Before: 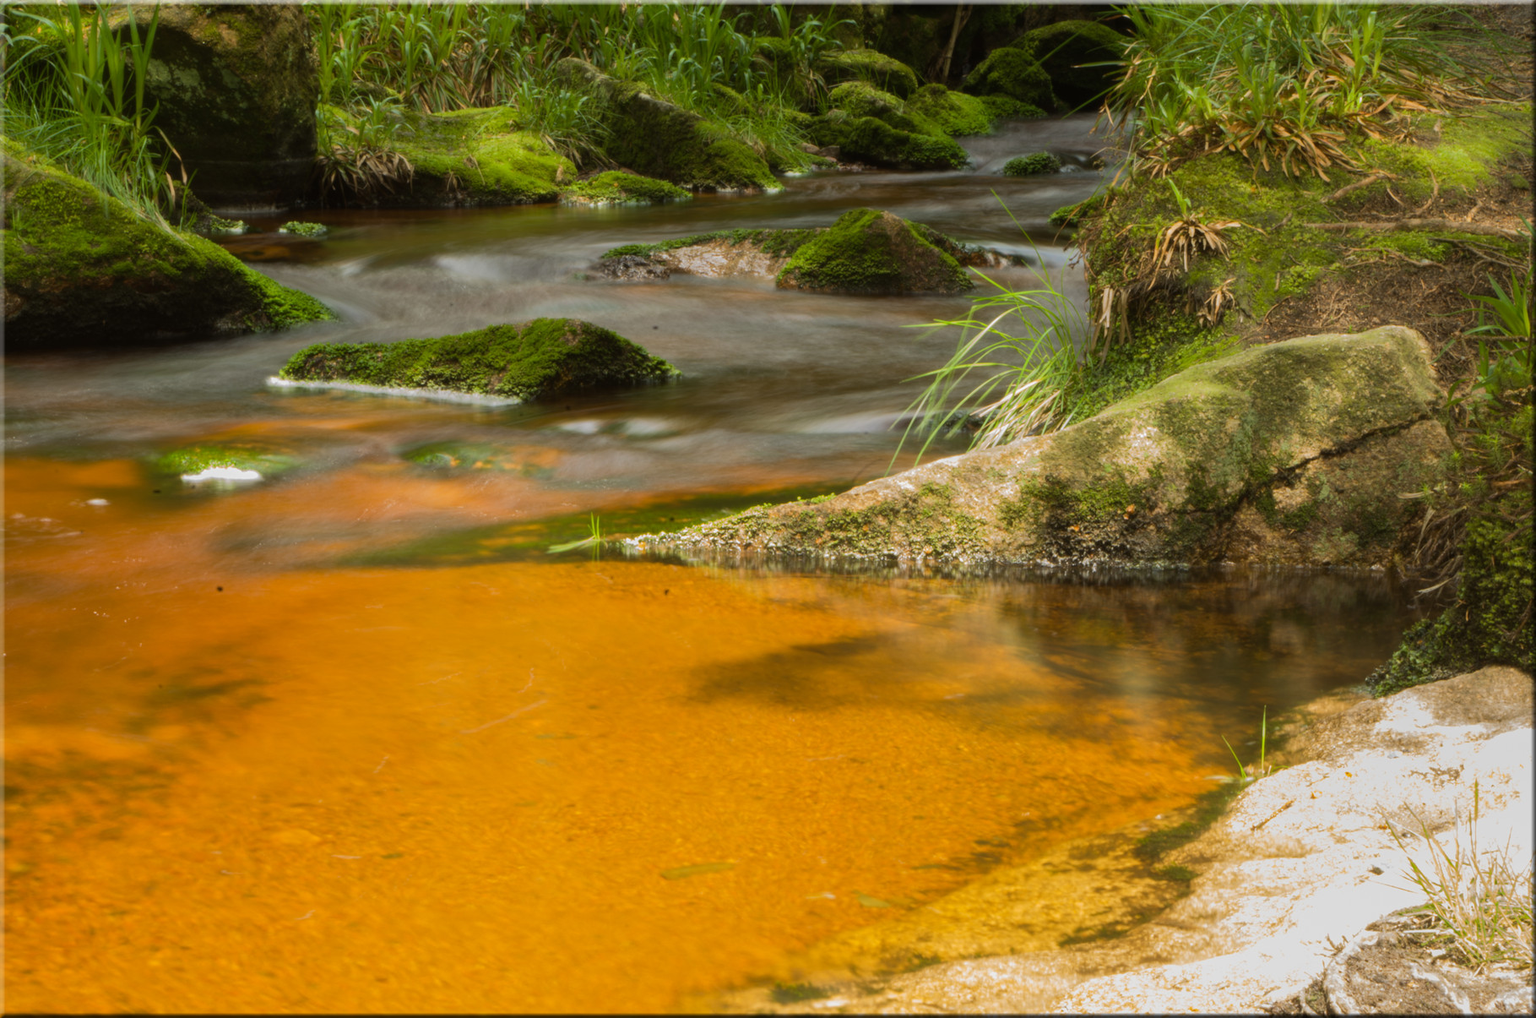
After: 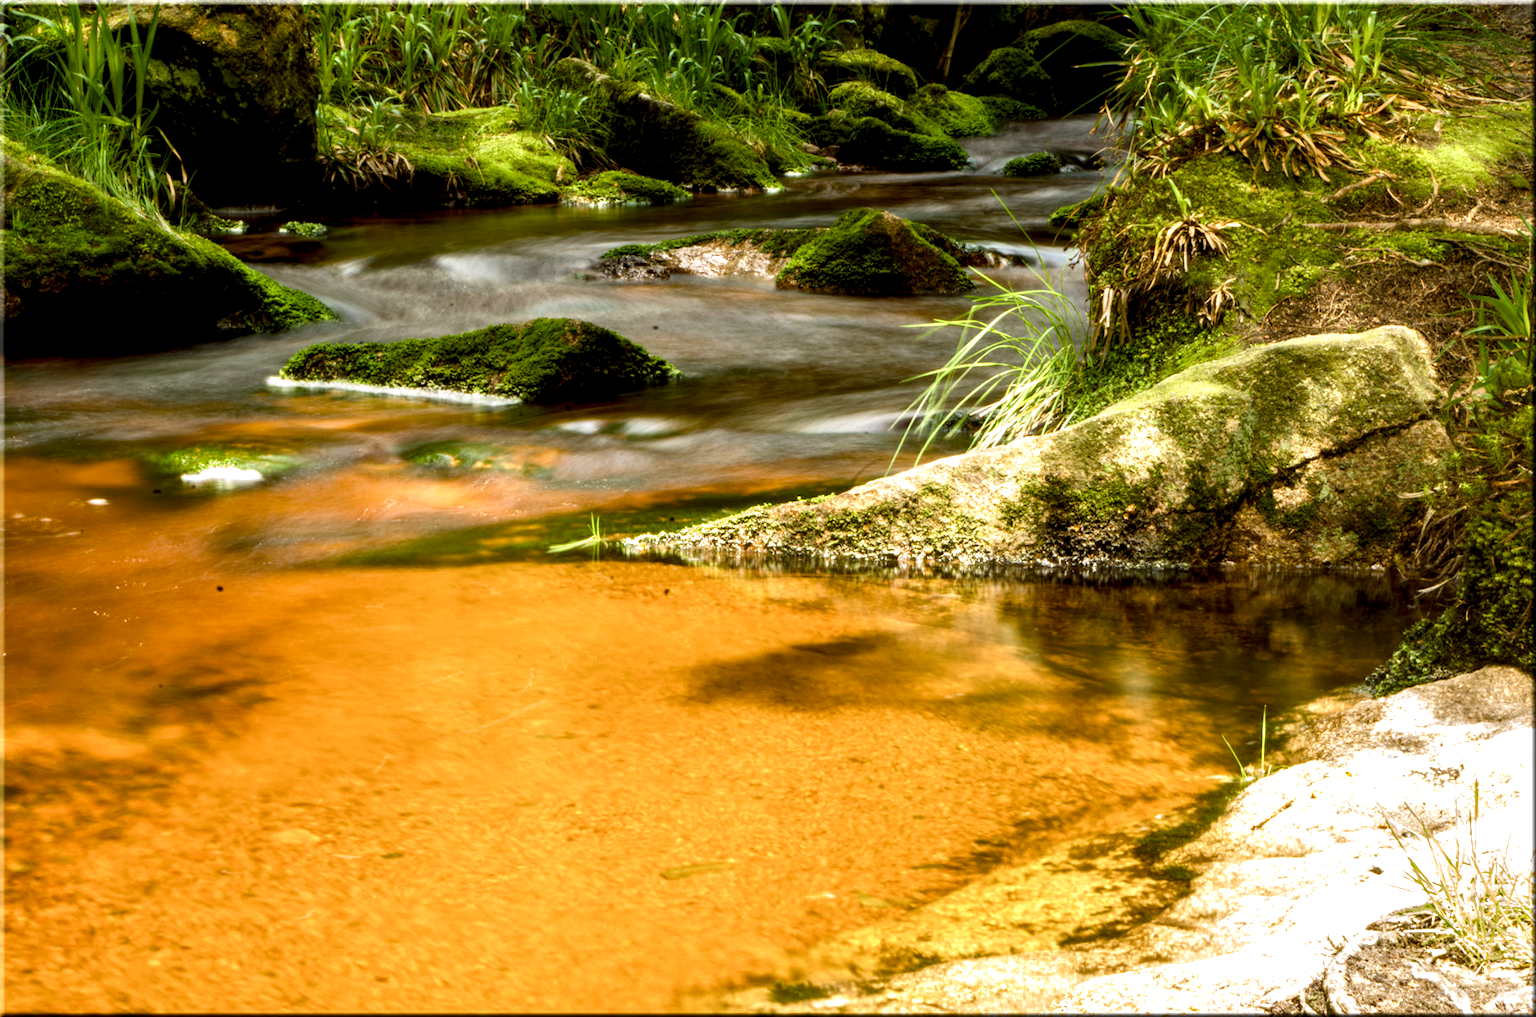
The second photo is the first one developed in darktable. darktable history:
local contrast: highlights 80%, shadows 57%, detail 175%, midtone range 0.603
color balance rgb: shadows lift › hue 85.33°, perceptual saturation grading › global saturation 25.609%, perceptual saturation grading › highlights -50.077%, perceptual saturation grading › shadows 31.051%, perceptual brilliance grading › global brilliance 11.966%, global vibrance 14.826%
